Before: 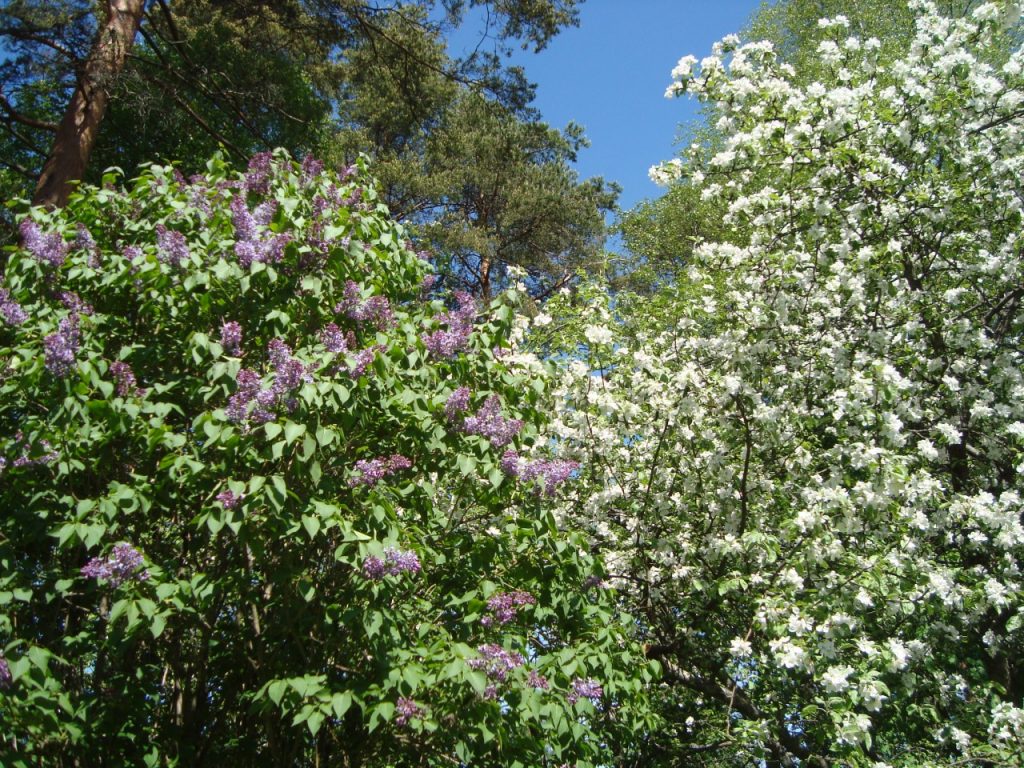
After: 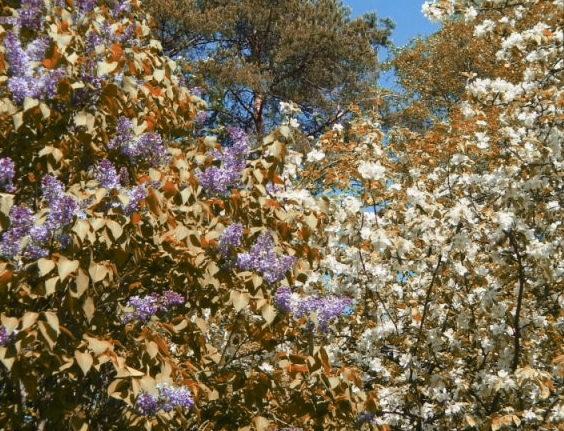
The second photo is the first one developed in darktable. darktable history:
color zones: curves: ch0 [(0.006, 0.385) (0.143, 0.563) (0.243, 0.321) (0.352, 0.464) (0.516, 0.456) (0.625, 0.5) (0.75, 0.5) (0.875, 0.5)]; ch1 [(0, 0.5) (0.134, 0.504) (0.246, 0.463) (0.421, 0.515) (0.5, 0.56) (0.625, 0.5) (0.75, 0.5) (0.875, 0.5)]; ch2 [(0, 0.5) (0.131, 0.426) (0.307, 0.289) (0.38, 0.188) (0.513, 0.216) (0.625, 0.548) (0.75, 0.468) (0.838, 0.396) (0.971, 0.311)]
crop and rotate: left 22.217%, top 21.472%, right 22.622%, bottom 22.346%
